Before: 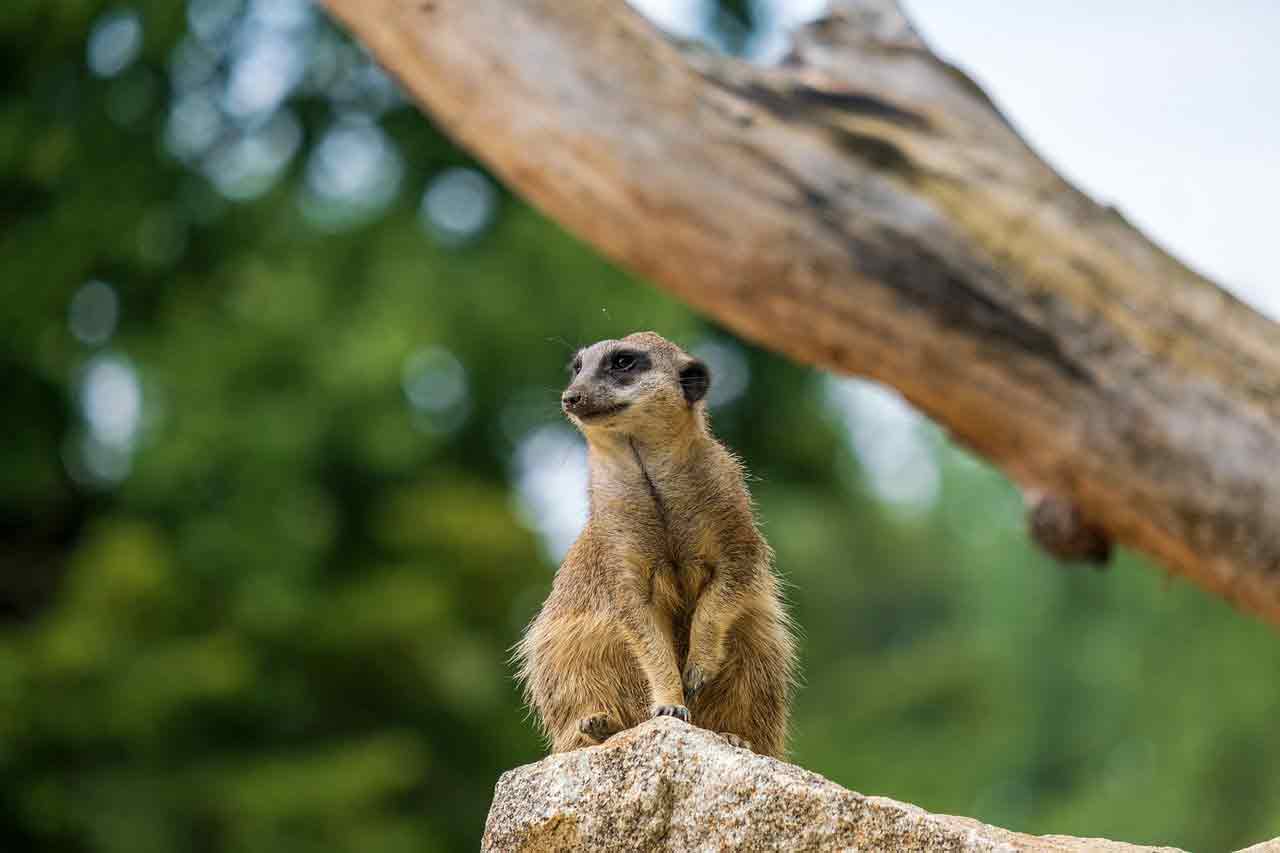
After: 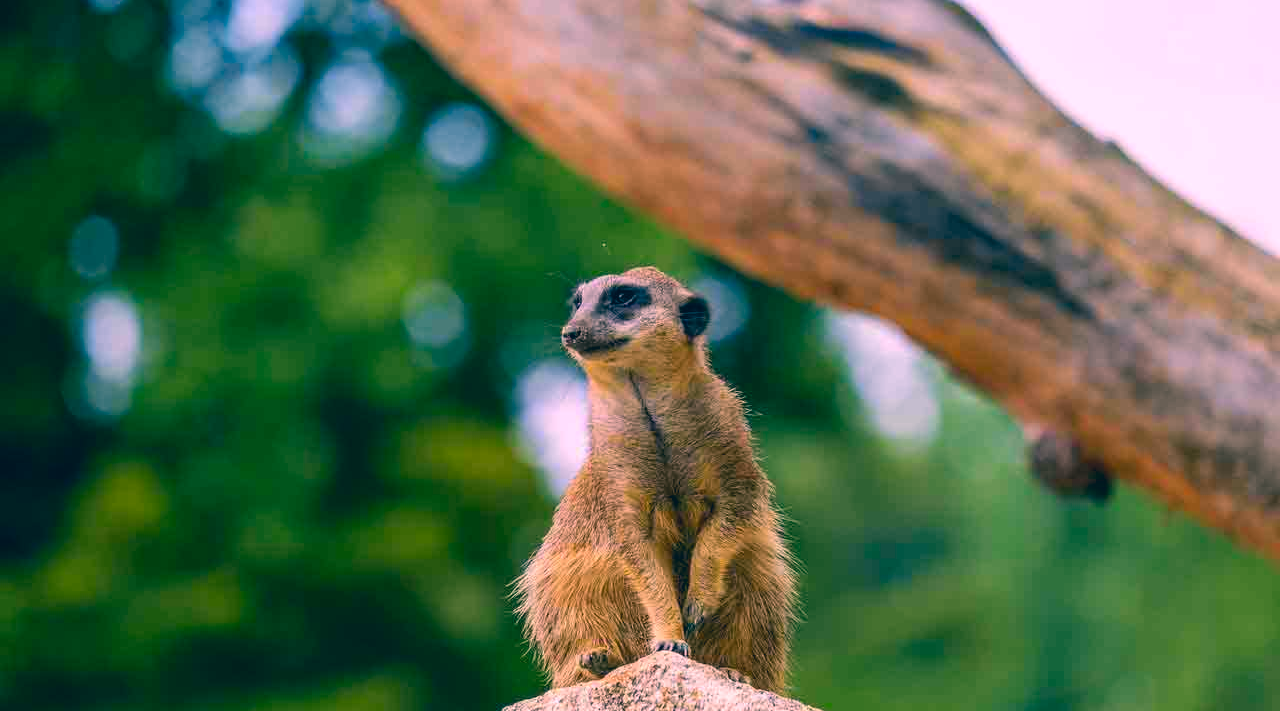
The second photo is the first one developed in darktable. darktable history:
crop: top 7.625%, bottom 8.027%
color correction: highlights a* 17.03, highlights b* 0.205, shadows a* -15.38, shadows b* -14.56, saturation 1.5
